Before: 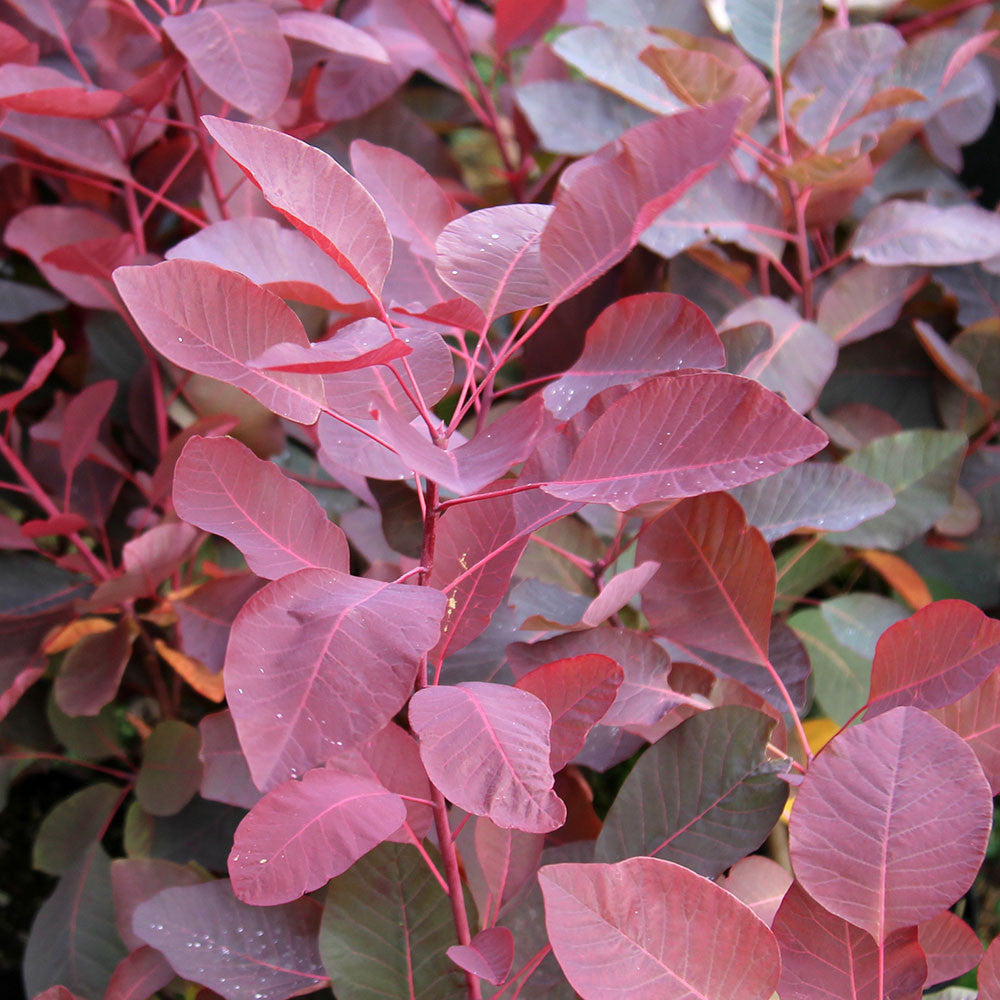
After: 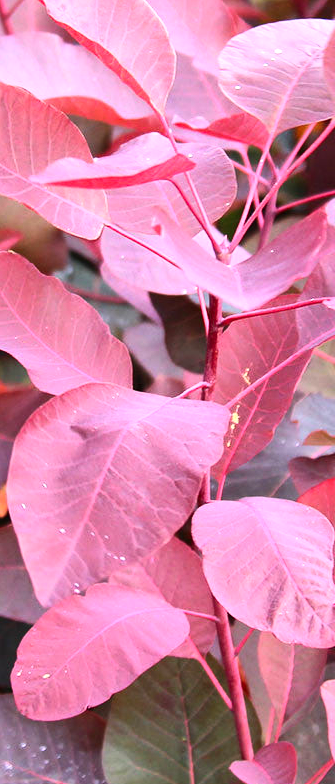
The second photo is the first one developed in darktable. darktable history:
tone equalizer: -8 EV -0.417 EV, -7 EV -0.389 EV, -6 EV -0.333 EV, -5 EV -0.222 EV, -3 EV 0.222 EV, -2 EV 0.333 EV, -1 EV 0.389 EV, +0 EV 0.417 EV, edges refinement/feathering 500, mask exposure compensation -1.57 EV, preserve details no
local contrast: mode bilateral grid, contrast 20, coarseness 50, detail 120%, midtone range 0.2
crop and rotate: left 21.77%, top 18.528%, right 44.676%, bottom 2.997%
contrast brightness saturation: contrast 0.2, brightness 0.16, saturation 0.22
